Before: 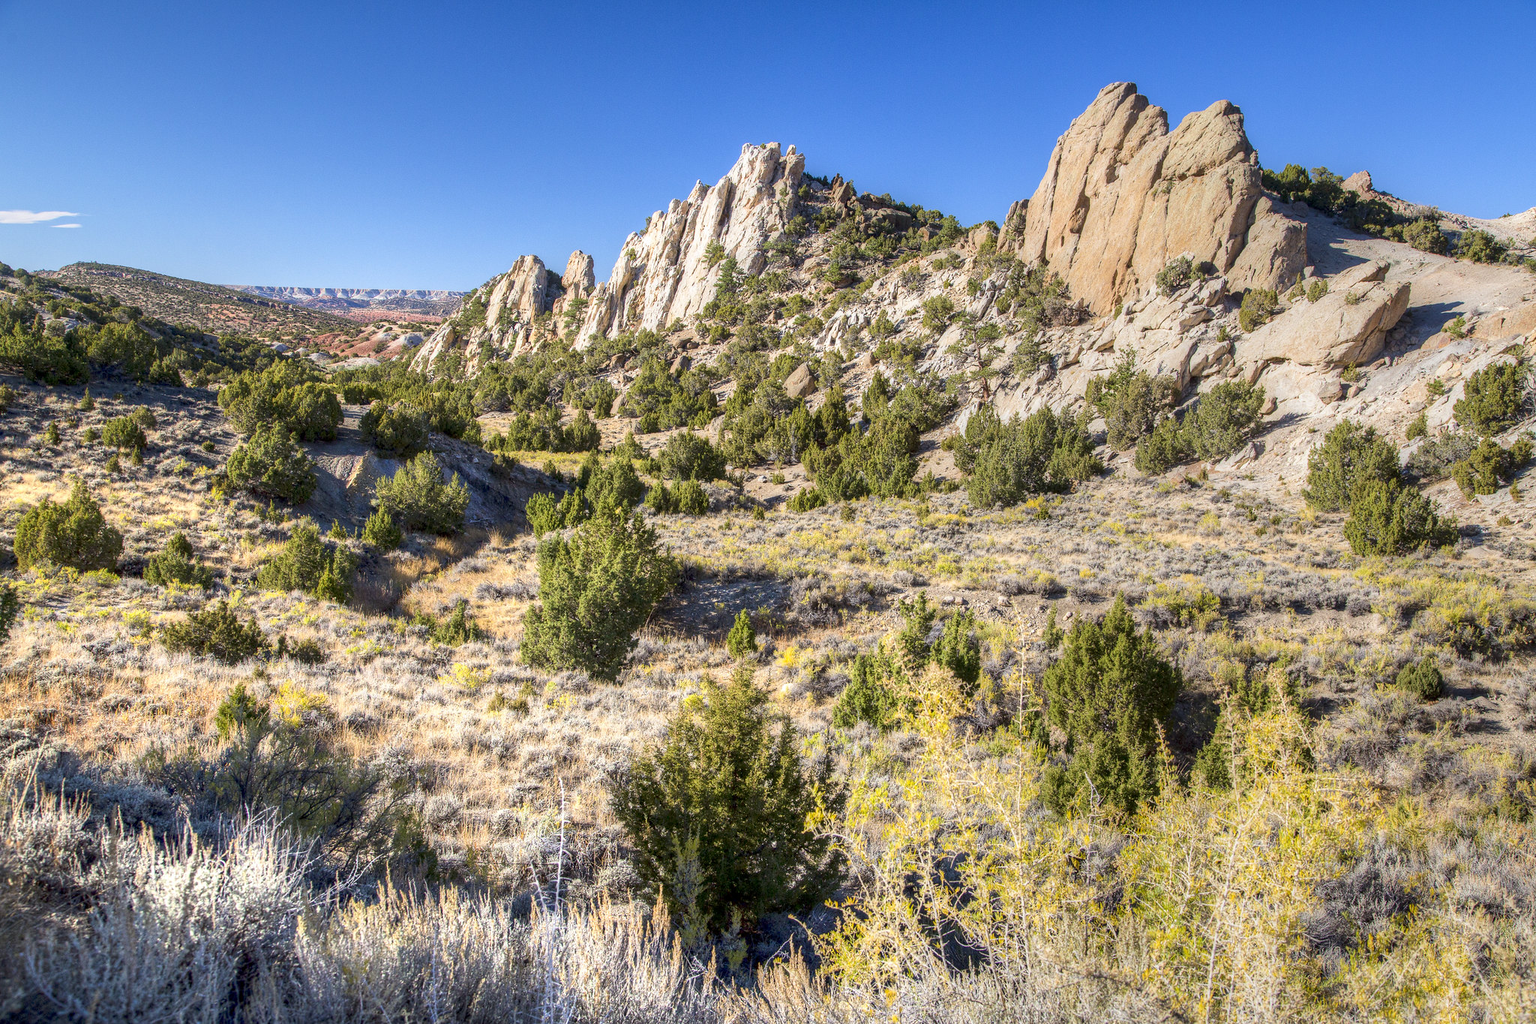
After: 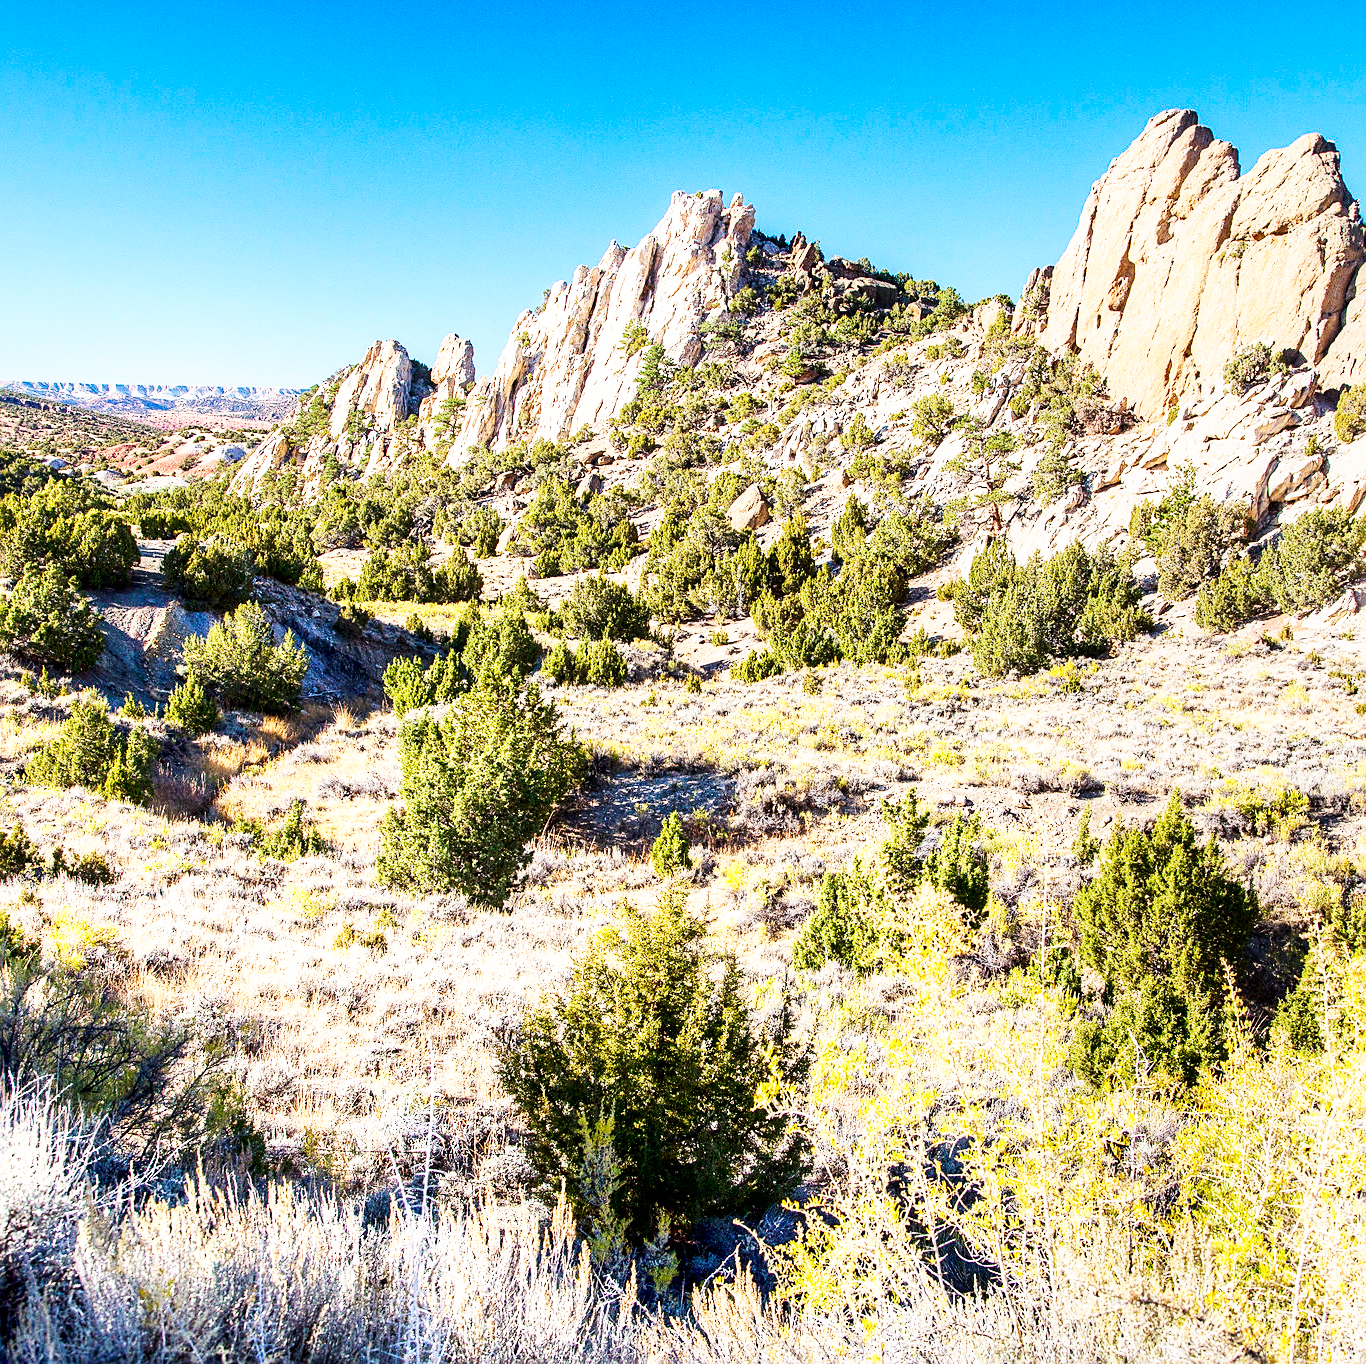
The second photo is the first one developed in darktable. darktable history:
crop and rotate: left 15.575%, right 17.699%
sharpen: amount 0.495
base curve: curves: ch0 [(0, 0) (0.007, 0.004) (0.027, 0.03) (0.046, 0.07) (0.207, 0.54) (0.442, 0.872) (0.673, 0.972) (1, 1)], preserve colors none
